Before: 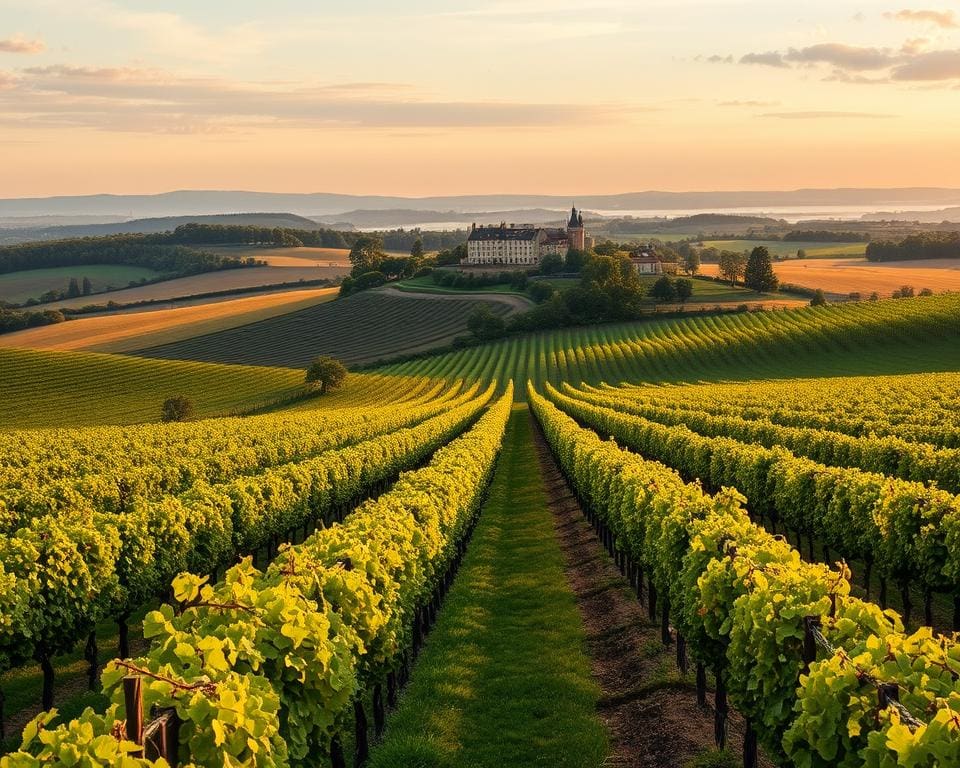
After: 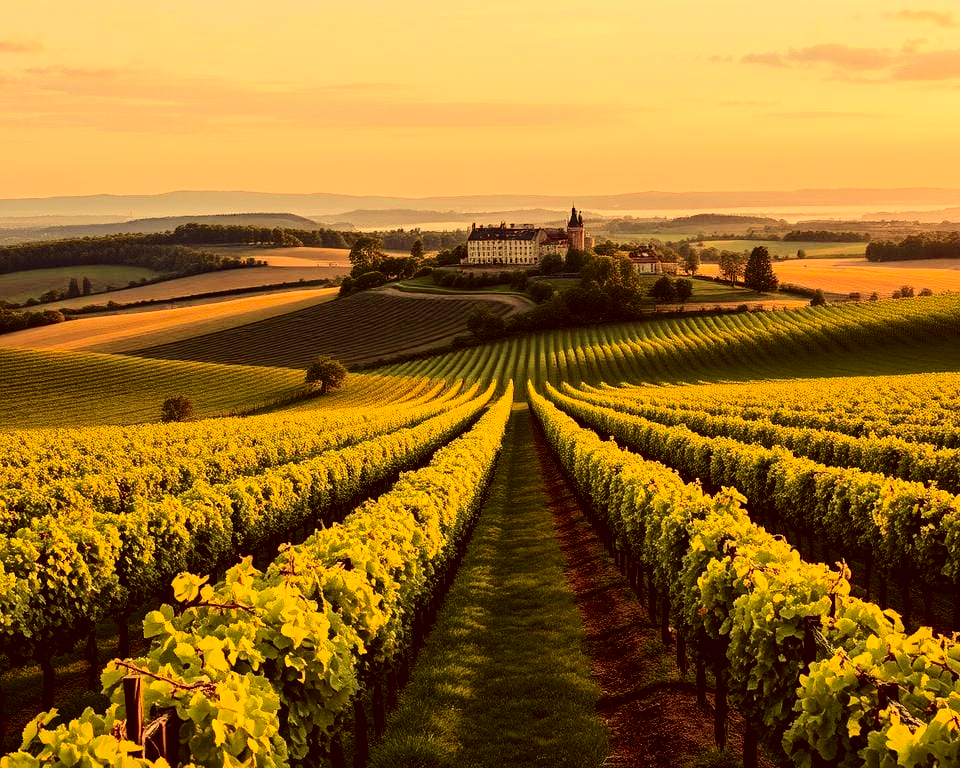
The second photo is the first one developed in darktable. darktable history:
color correction: highlights a* 10.12, highlights b* 39.04, shadows a* 14.62, shadows b* 3.37
tone curve: curves: ch0 [(0, 0) (0.049, 0.01) (0.154, 0.081) (0.491, 0.56) (0.739, 0.794) (0.992, 0.937)]; ch1 [(0, 0) (0.172, 0.123) (0.317, 0.272) (0.401, 0.422) (0.499, 0.497) (0.531, 0.54) (0.615, 0.603) (0.741, 0.783) (1, 1)]; ch2 [(0, 0) (0.411, 0.424) (0.462, 0.483) (0.544, 0.56) (0.686, 0.638) (1, 1)], color space Lab, independent channels, preserve colors none
contrast brightness saturation: contrast 0.1, brightness 0.02, saturation 0.02
haze removal: compatibility mode true, adaptive false
